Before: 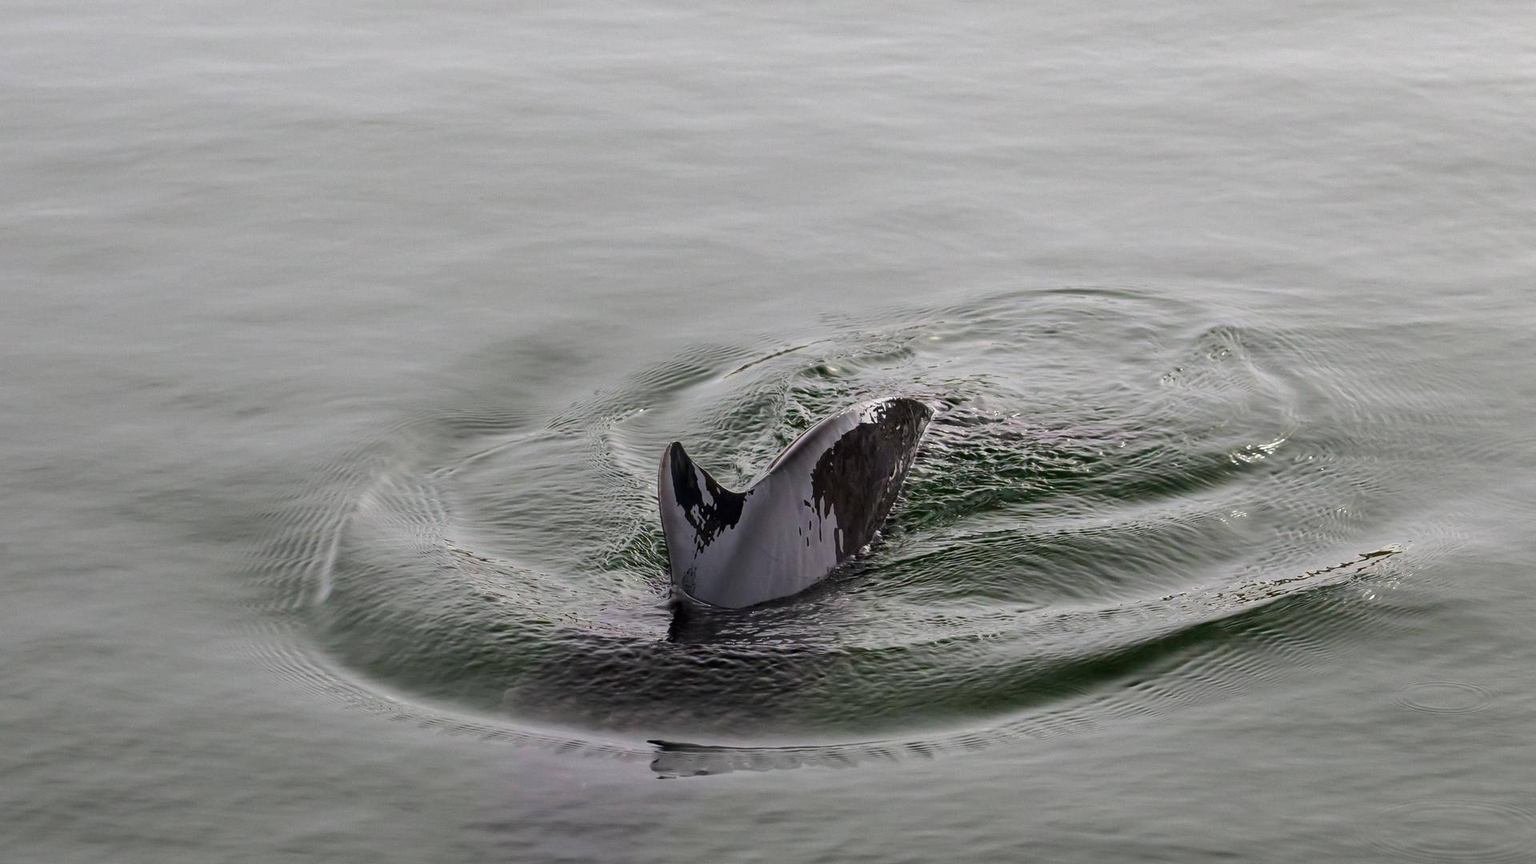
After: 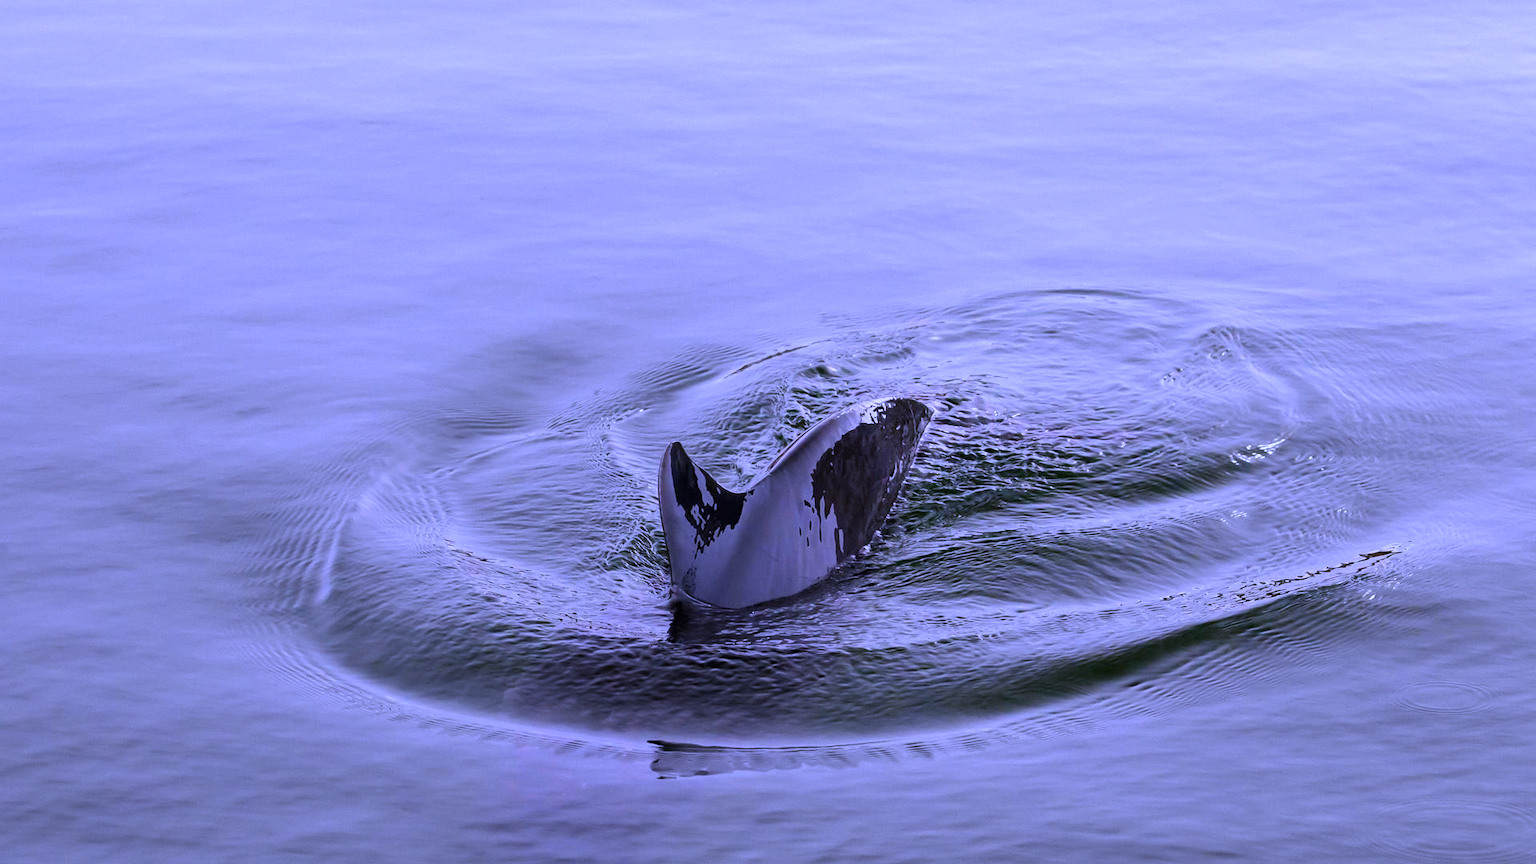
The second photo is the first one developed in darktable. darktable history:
white balance: red 0.98, blue 1.61
color zones: curves: ch0 [(0, 0.5) (0.143, 0.5) (0.286, 0.5) (0.429, 0.5) (0.571, 0.5) (0.714, 0.476) (0.857, 0.5) (1, 0.5)]; ch2 [(0, 0.5) (0.143, 0.5) (0.286, 0.5) (0.429, 0.5) (0.571, 0.5) (0.714, 0.487) (0.857, 0.5) (1, 0.5)]
